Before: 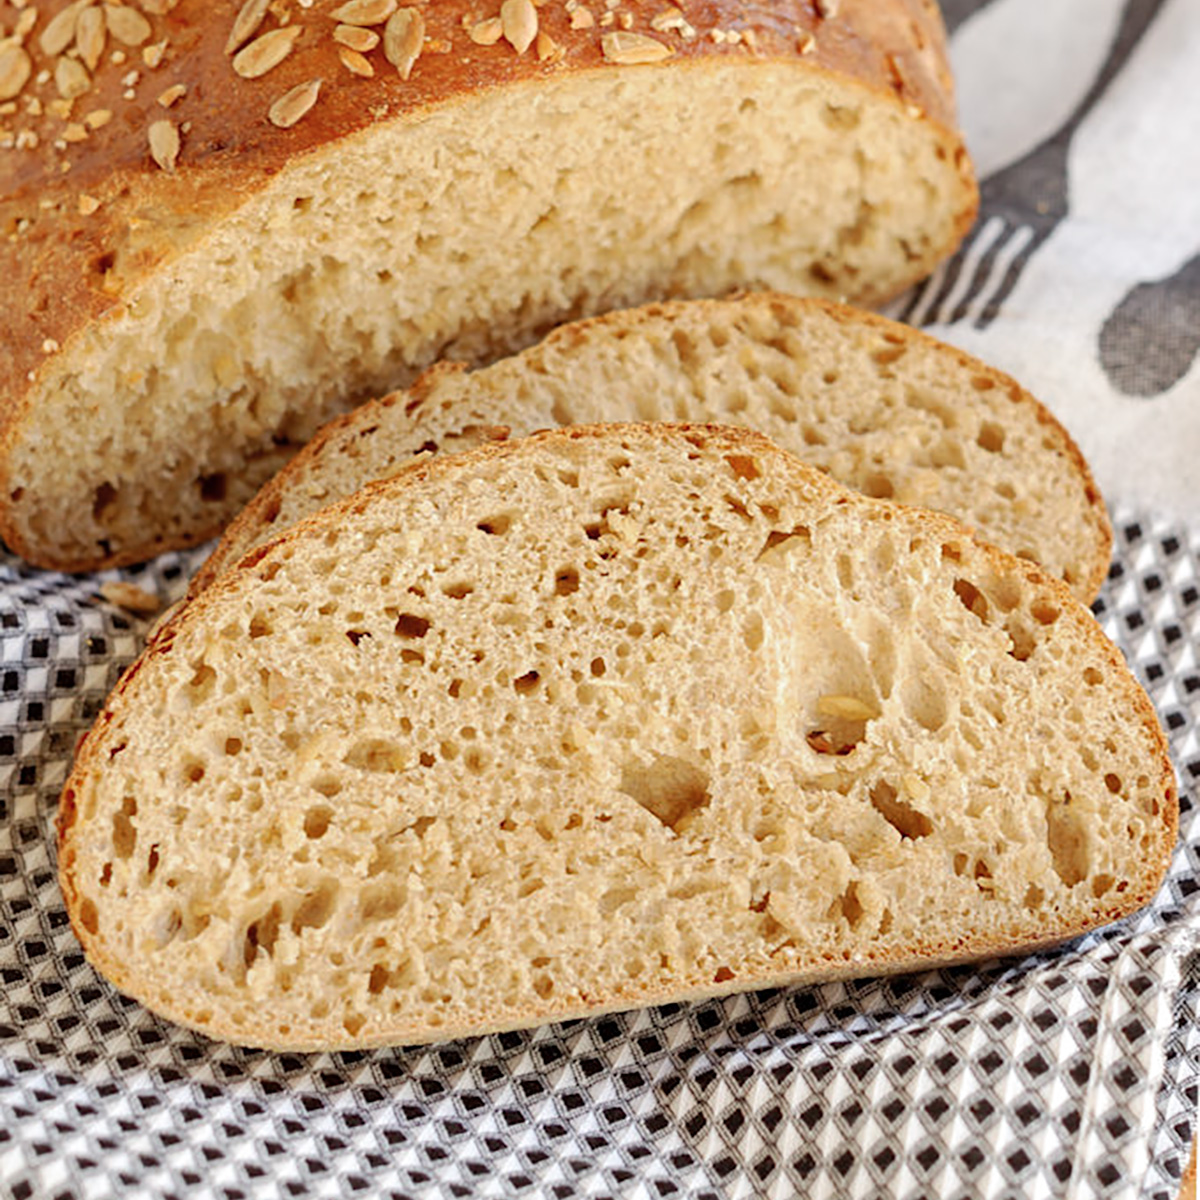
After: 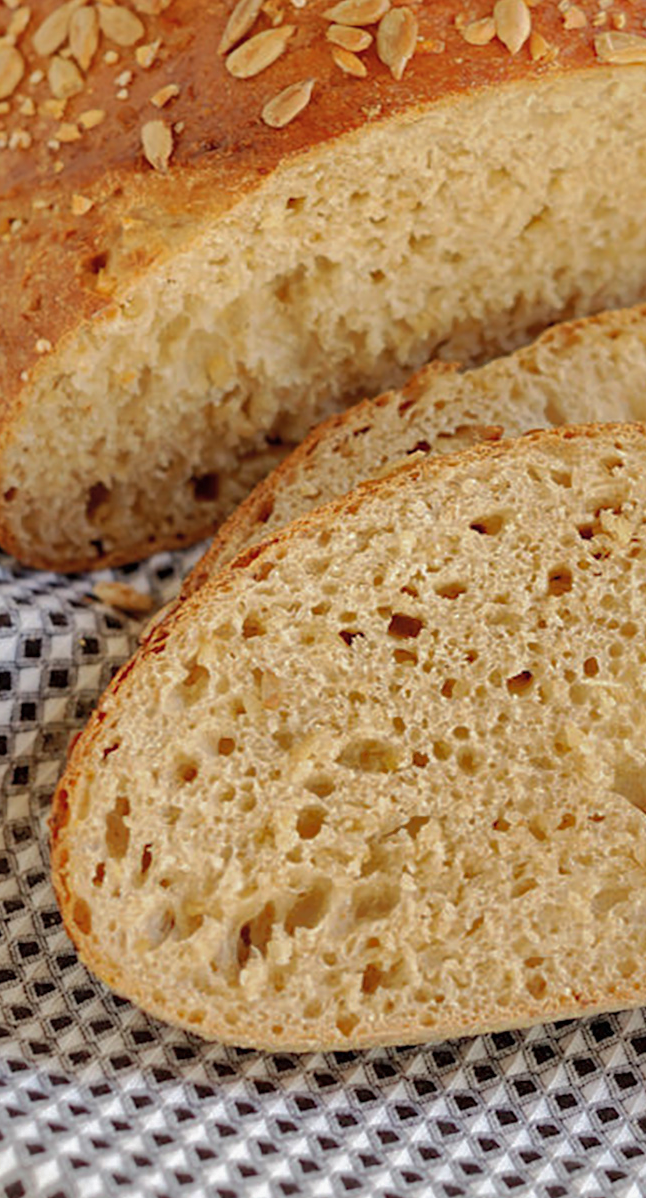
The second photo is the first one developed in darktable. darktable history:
shadows and highlights: shadows 39.94, highlights -59.87
crop: left 0.599%, right 45.532%, bottom 0.09%
exposure: exposure -0.041 EV, compensate highlight preservation false
